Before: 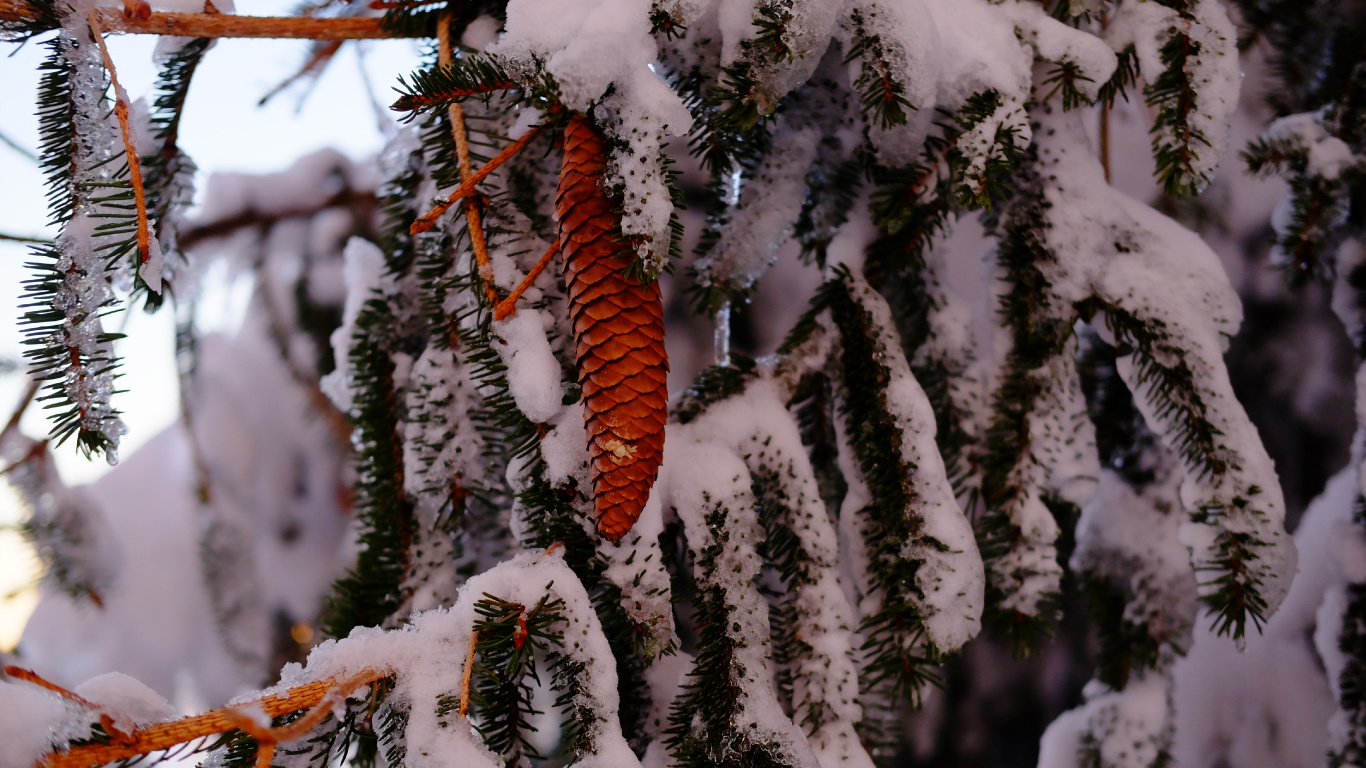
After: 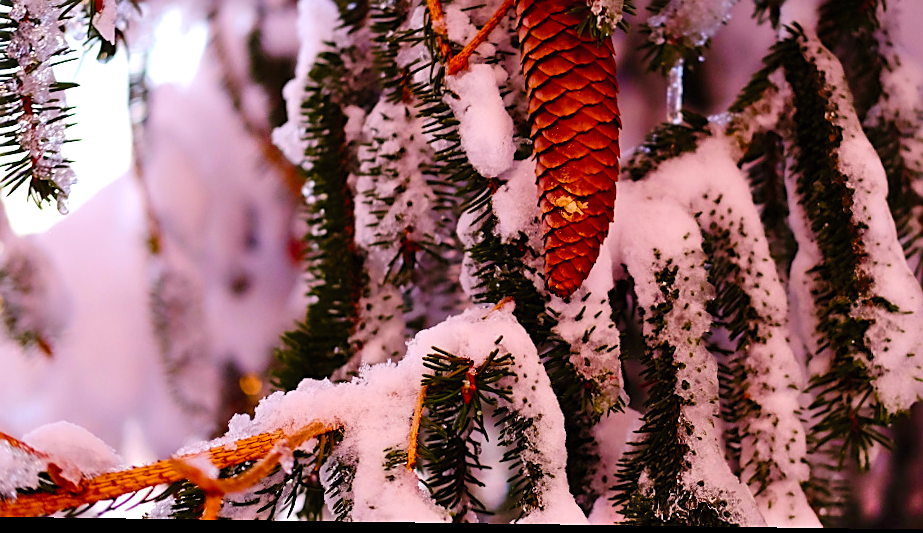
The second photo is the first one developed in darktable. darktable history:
sharpen: amount 0.499
color balance rgb: power › chroma 1.07%, power › hue 25.46°, linear chroma grading › global chroma 14.76%, perceptual saturation grading › global saturation 20%, perceptual saturation grading › highlights -24.792%, perceptual saturation grading › shadows 24.805%
contrast brightness saturation: contrast 0.202, brightness 0.167, saturation 0.228
velvia: on, module defaults
crop and rotate: angle -0.792°, left 3.883%, top 32.139%, right 29.034%
shadows and highlights: radius 44.88, white point adjustment 6.59, compress 79.32%, soften with gaussian
